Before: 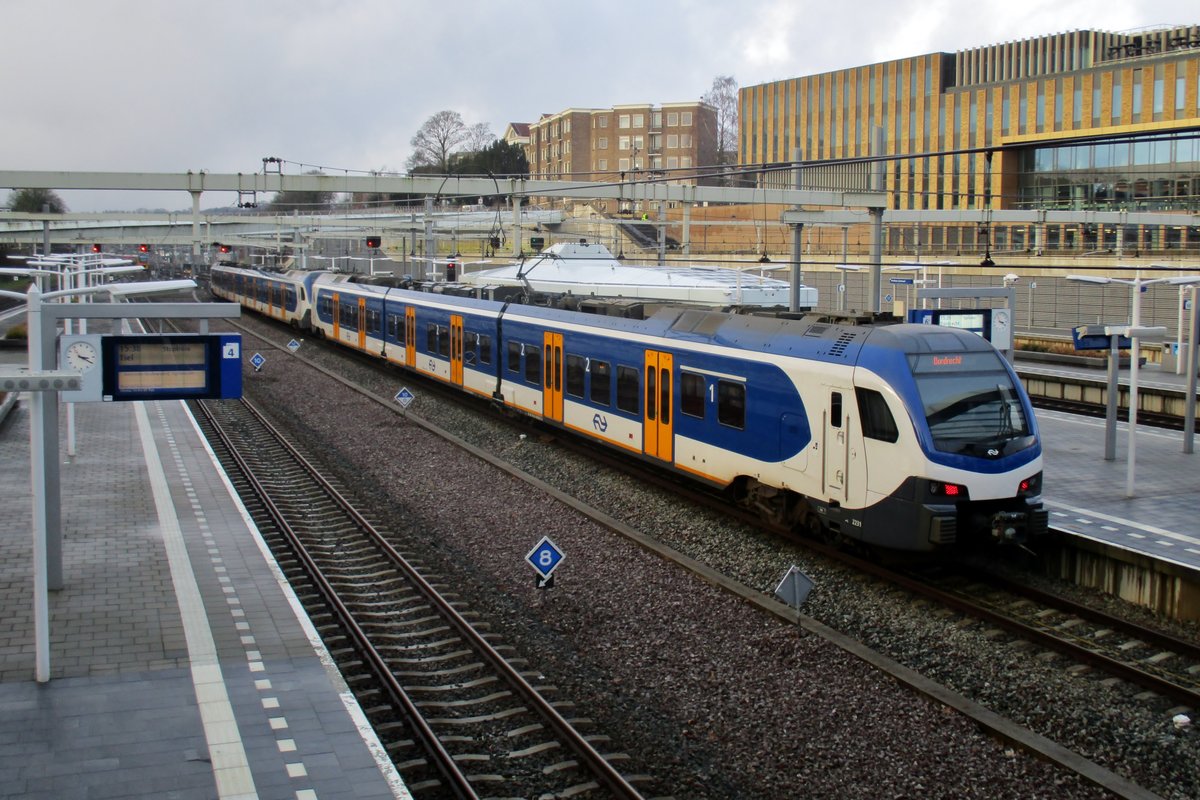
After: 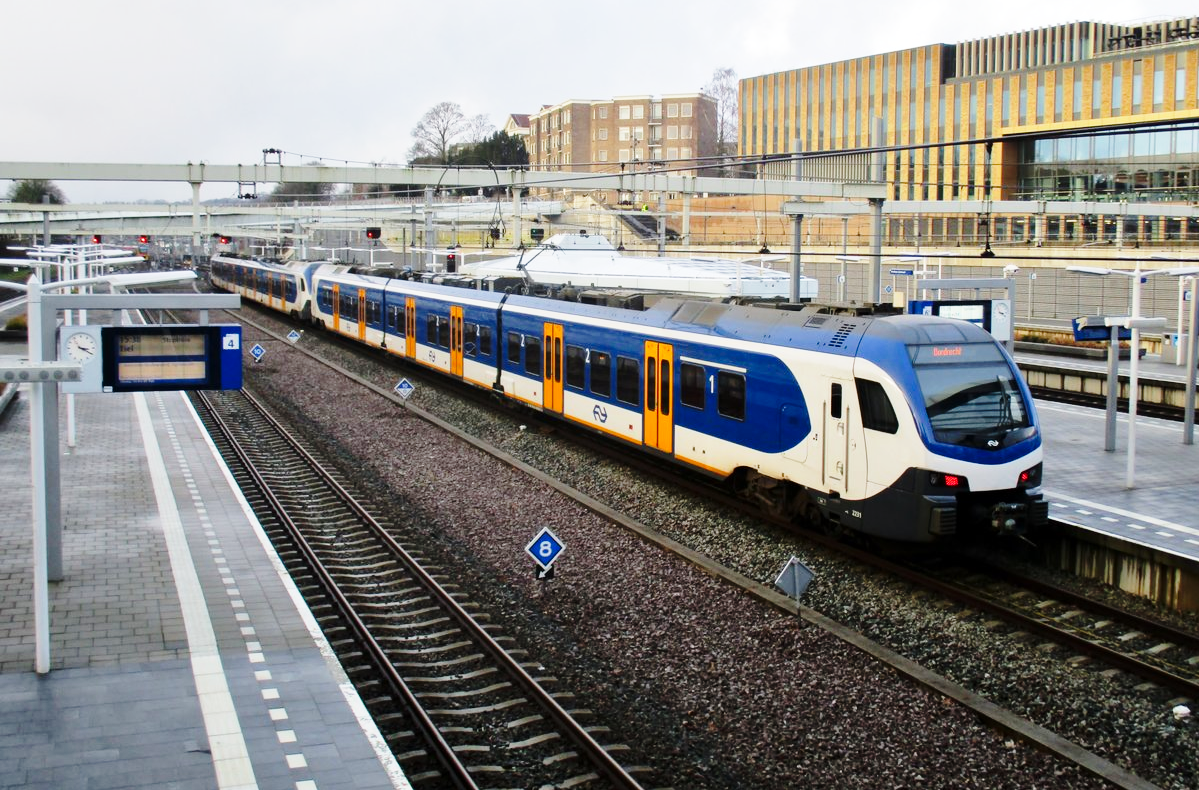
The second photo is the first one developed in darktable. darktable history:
base curve: curves: ch0 [(0, 0) (0.028, 0.03) (0.121, 0.232) (0.46, 0.748) (0.859, 0.968) (1, 1)], preserve colors none
crop: top 1.127%, right 0.022%
